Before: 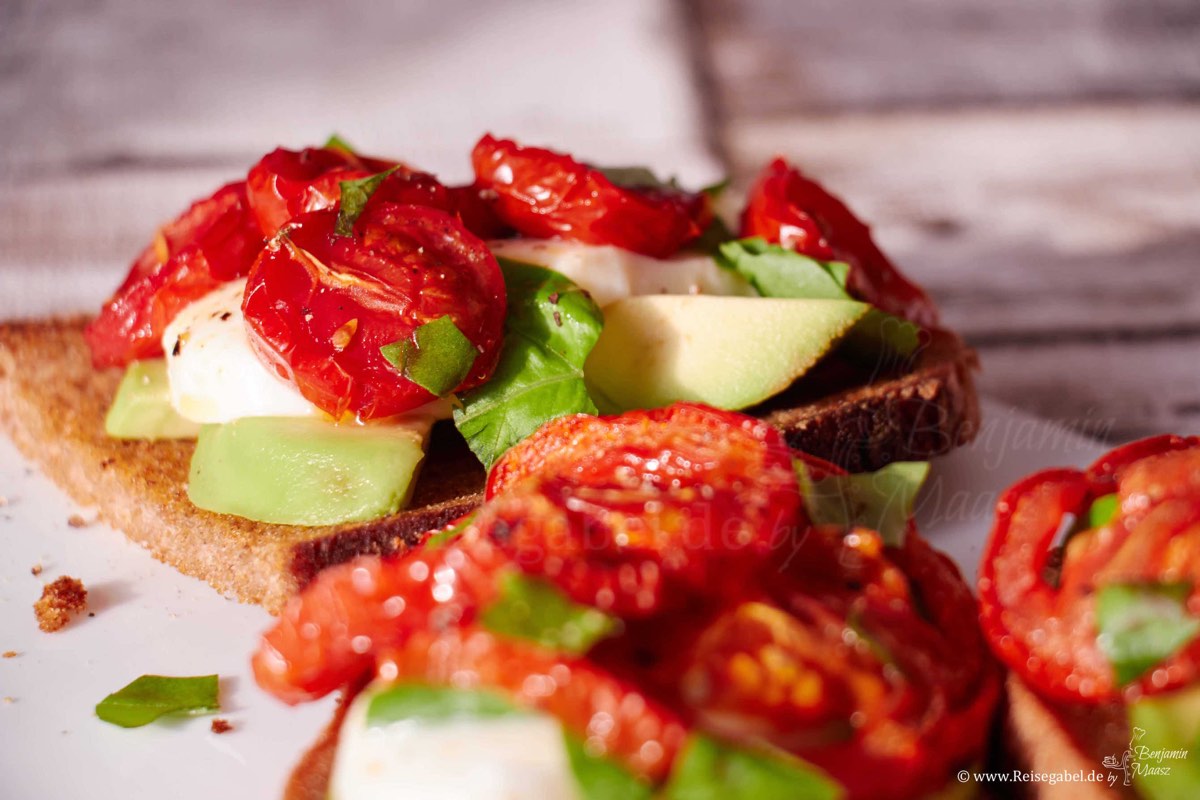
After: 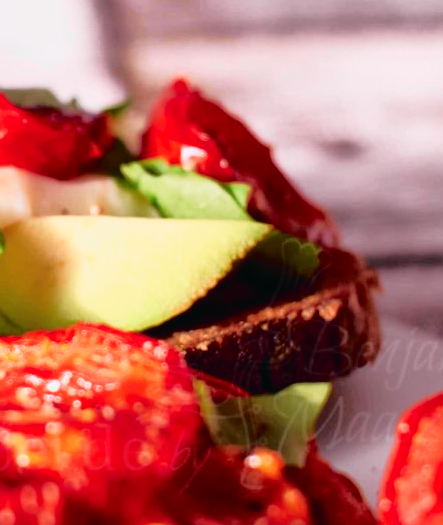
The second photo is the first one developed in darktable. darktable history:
crop and rotate: left 49.936%, top 10.094%, right 13.136%, bottom 24.256%
tone curve: curves: ch0 [(0, 0.015) (0.091, 0.055) (0.184, 0.159) (0.304, 0.382) (0.492, 0.579) (0.628, 0.755) (0.832, 0.932) (0.984, 0.963)]; ch1 [(0, 0) (0.34, 0.235) (0.46, 0.46) (0.515, 0.502) (0.553, 0.567) (0.764, 0.815) (1, 1)]; ch2 [(0, 0) (0.44, 0.458) (0.479, 0.492) (0.524, 0.507) (0.557, 0.567) (0.673, 0.699) (1, 1)], color space Lab, independent channels, preserve colors none
